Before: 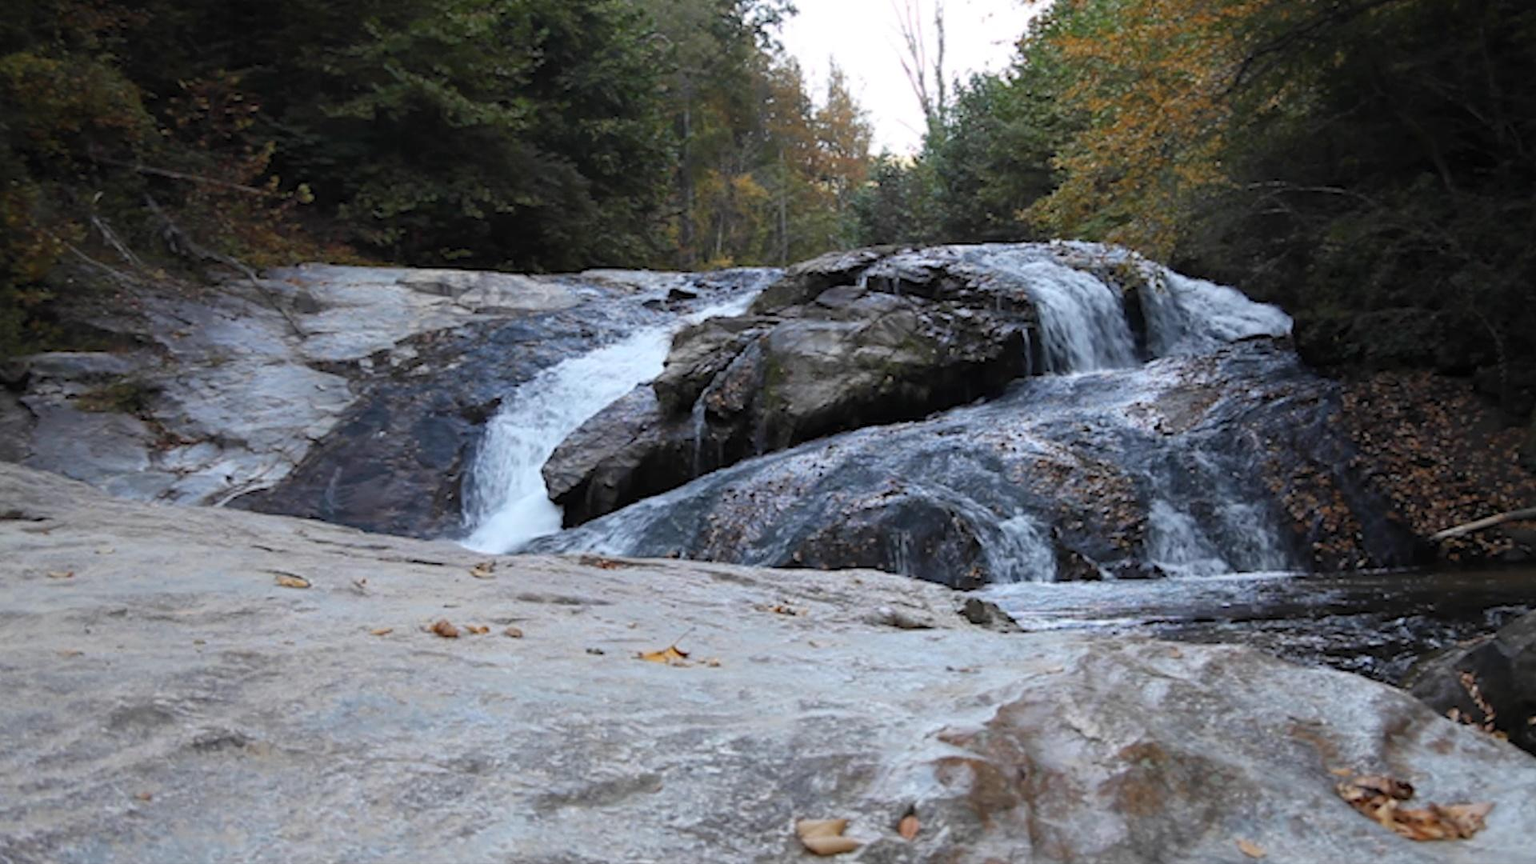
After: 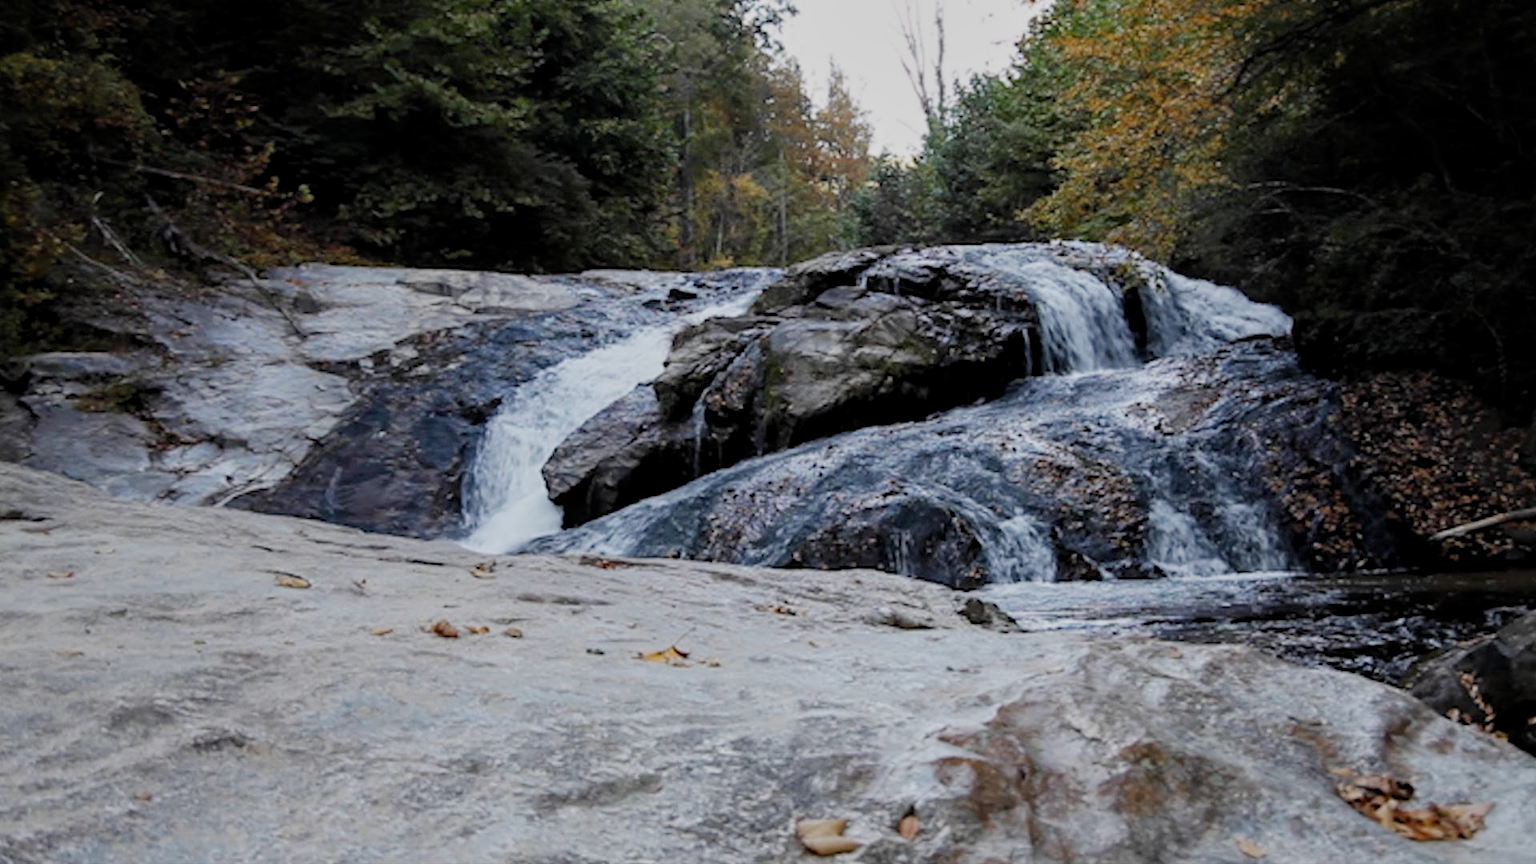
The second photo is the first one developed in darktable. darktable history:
filmic rgb: black relative exposure -7.65 EV, white relative exposure 4.56 EV, hardness 3.61, preserve chrominance no, color science v5 (2021), iterations of high-quality reconstruction 0
local contrast: on, module defaults
